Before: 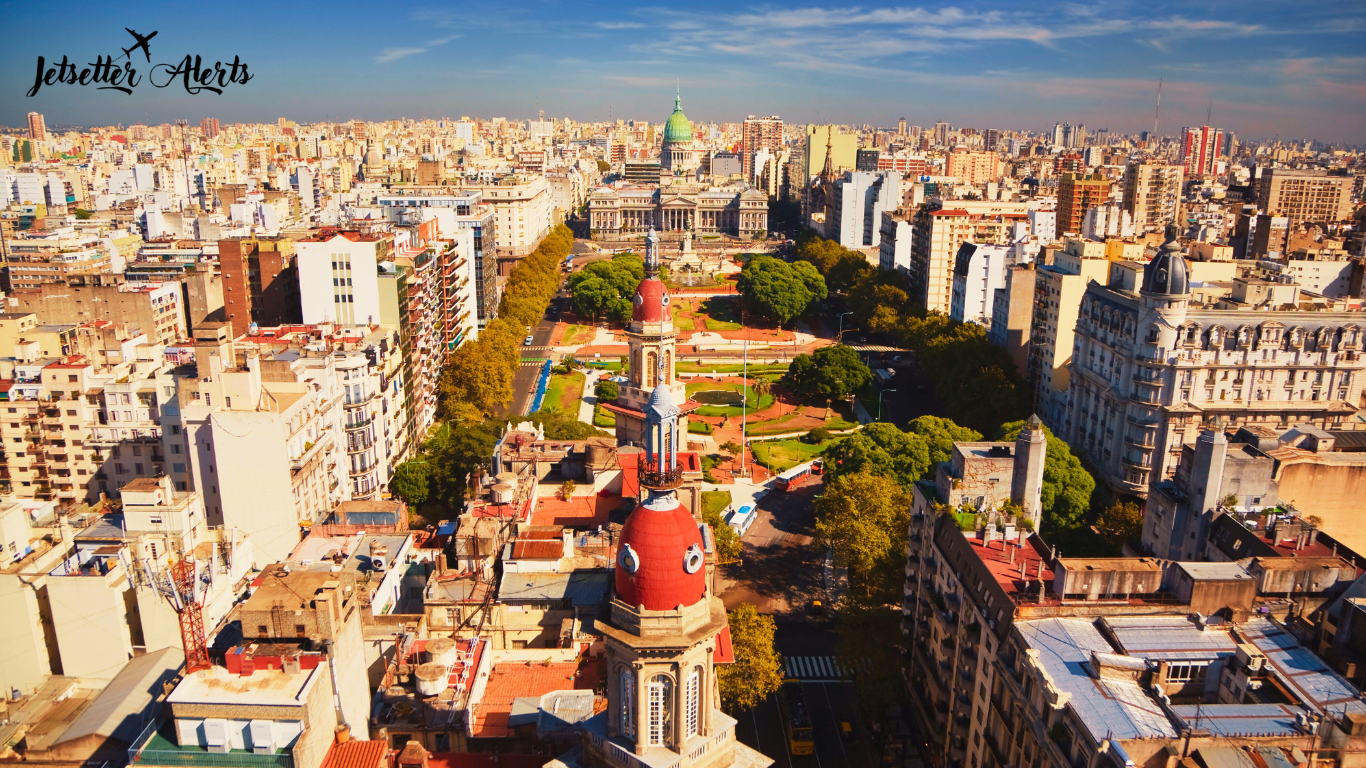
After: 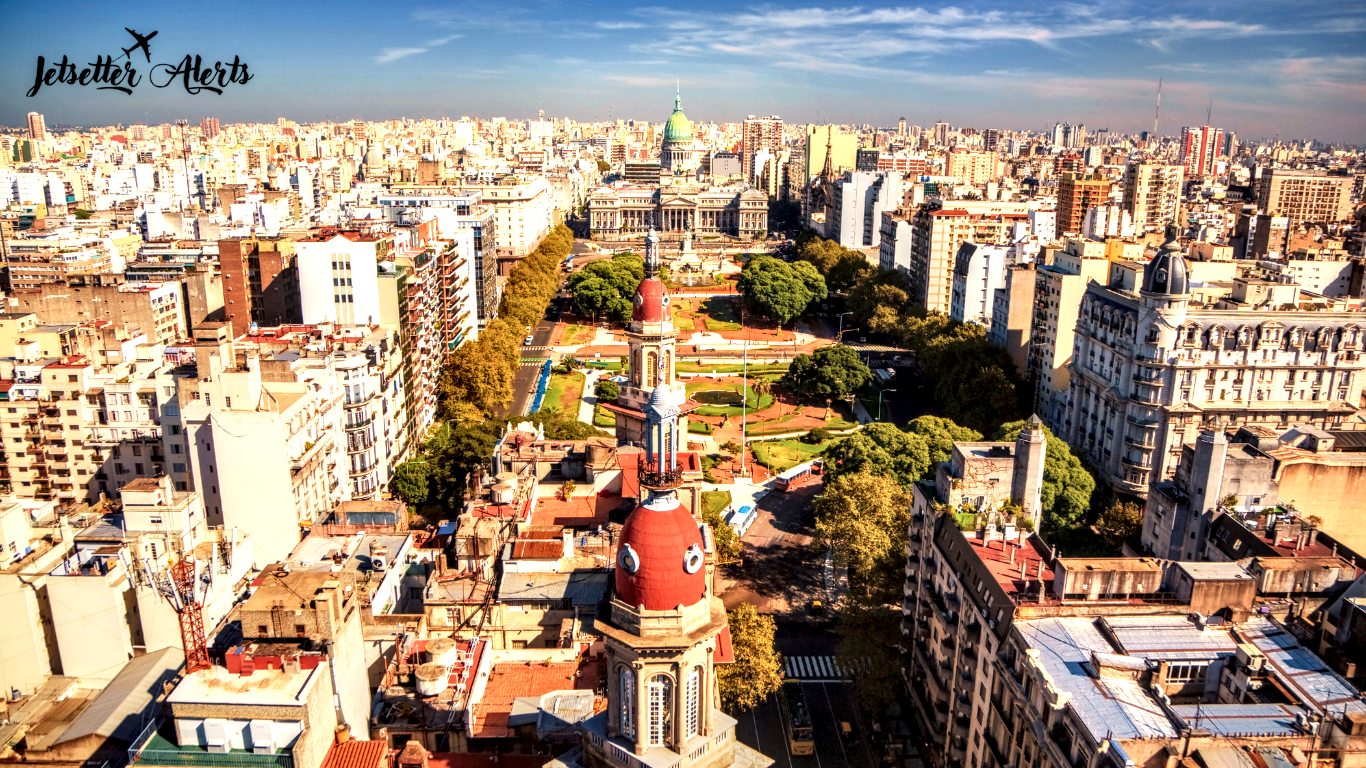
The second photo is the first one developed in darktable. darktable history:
local contrast: highlights 21%, detail 198%
contrast brightness saturation: brightness 0.151
